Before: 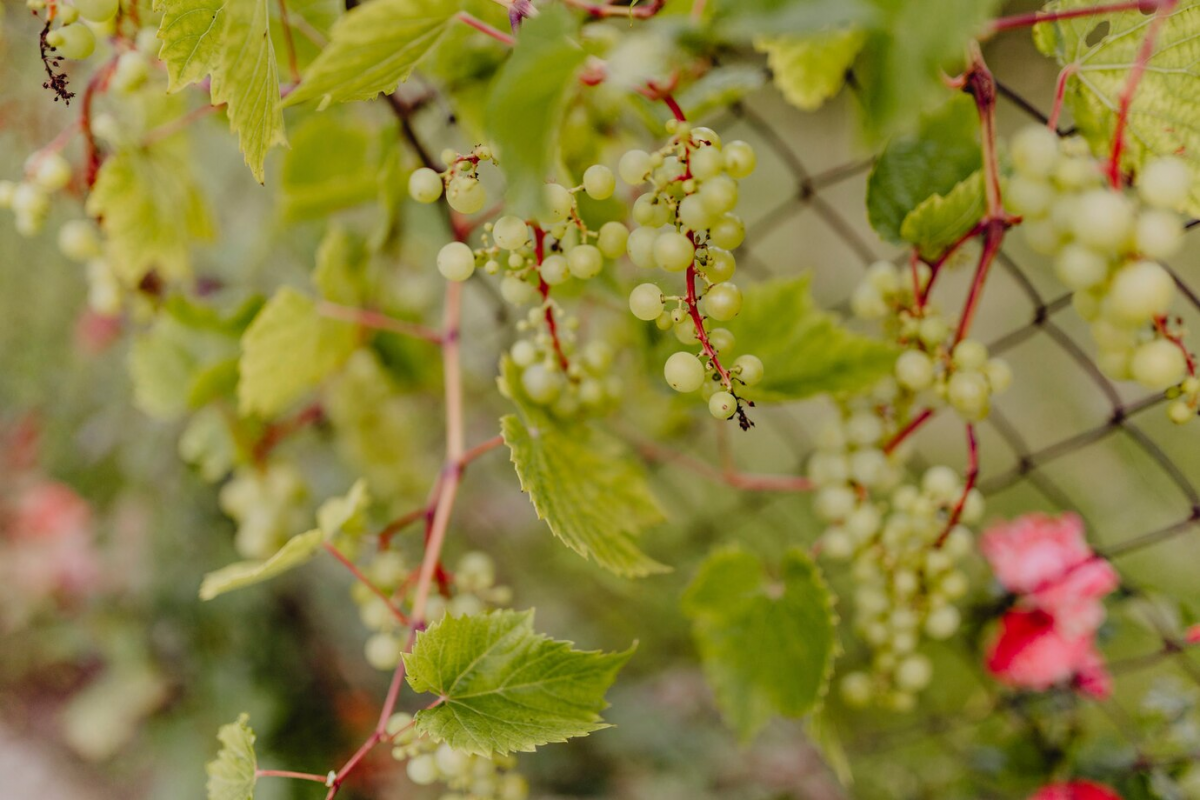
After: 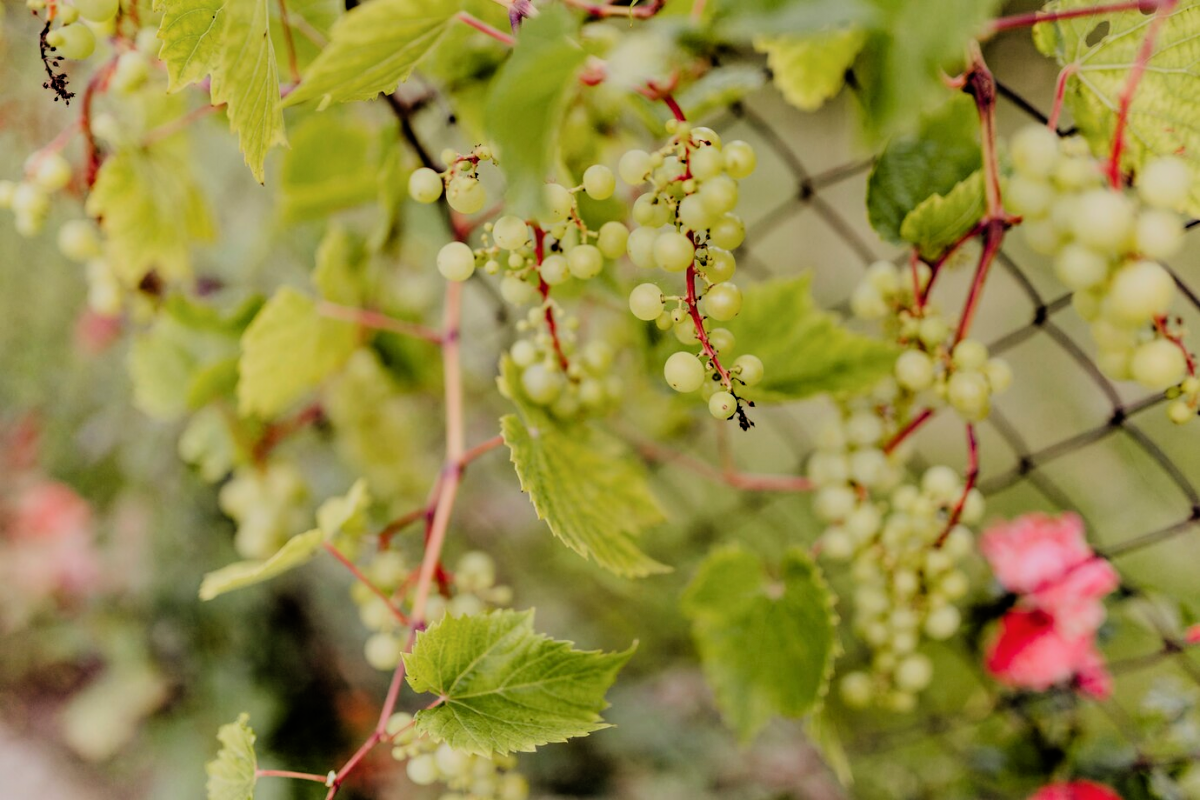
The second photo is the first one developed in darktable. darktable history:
exposure: exposure 0.201 EV, compensate highlight preservation false
filmic rgb: black relative exposure -5.04 EV, white relative exposure 3.99 EV, hardness 2.91, contrast 1.296, color science v6 (2022)
